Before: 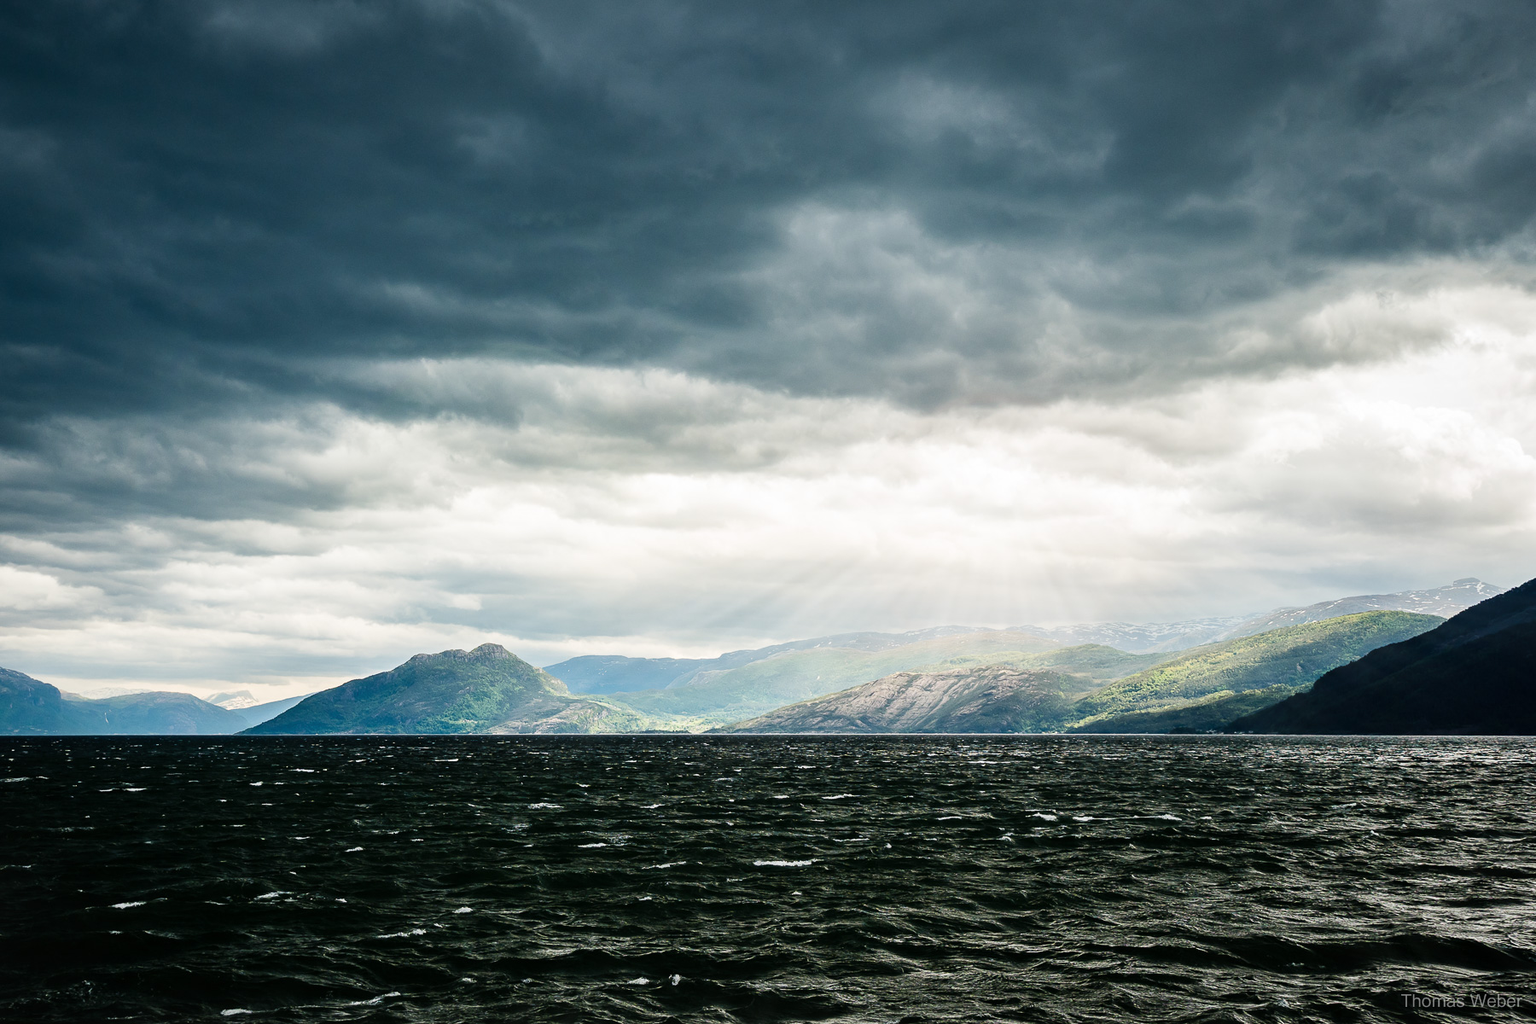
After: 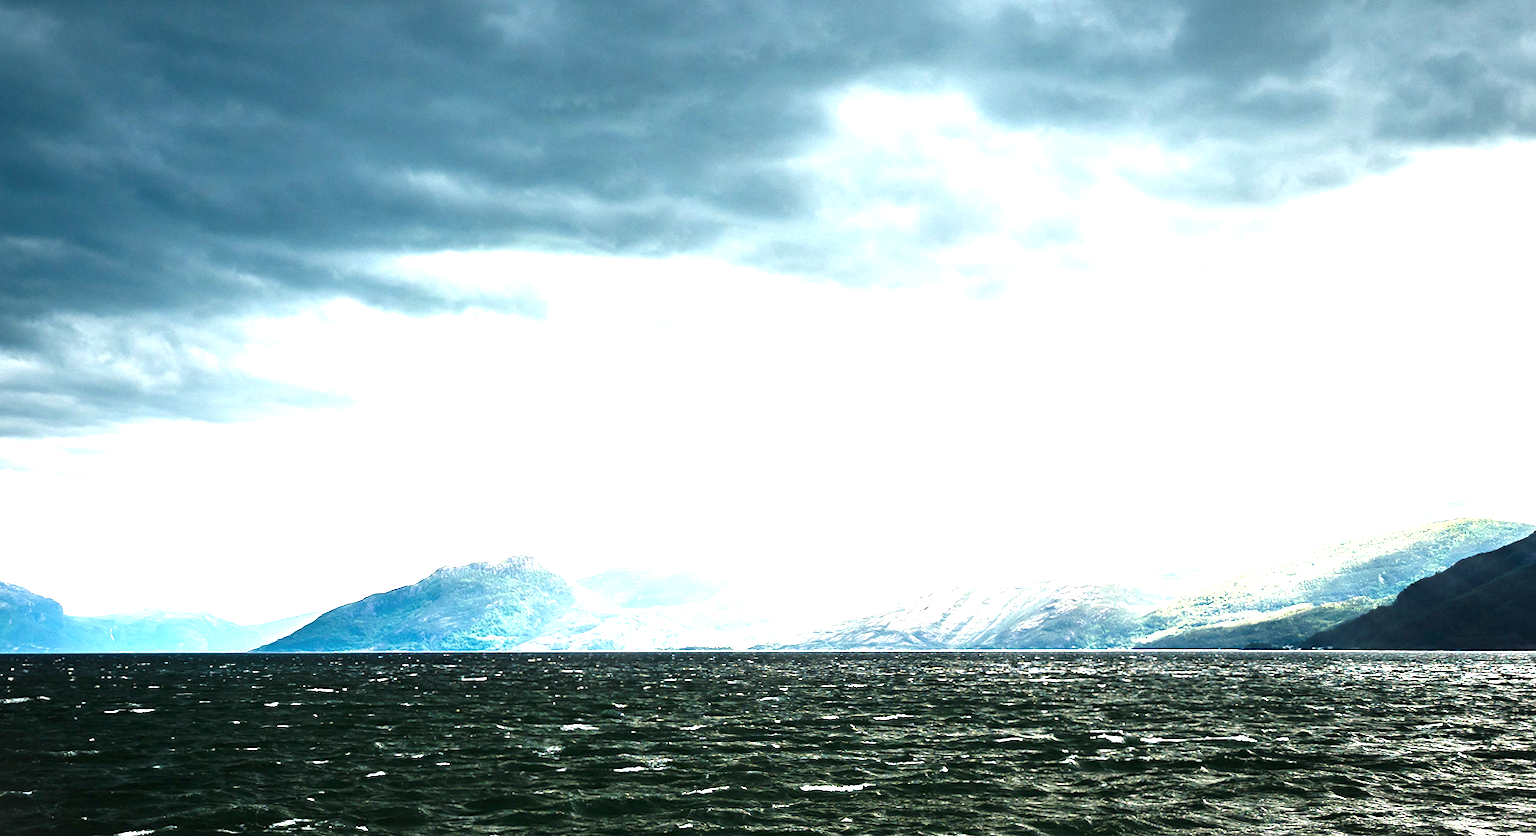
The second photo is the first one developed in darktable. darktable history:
crop and rotate: angle 0.089°, top 11.912%, right 5.834%, bottom 11.098%
exposure: black level correction 0, exposure 1.743 EV, compensate exposure bias true, compensate highlight preservation false
